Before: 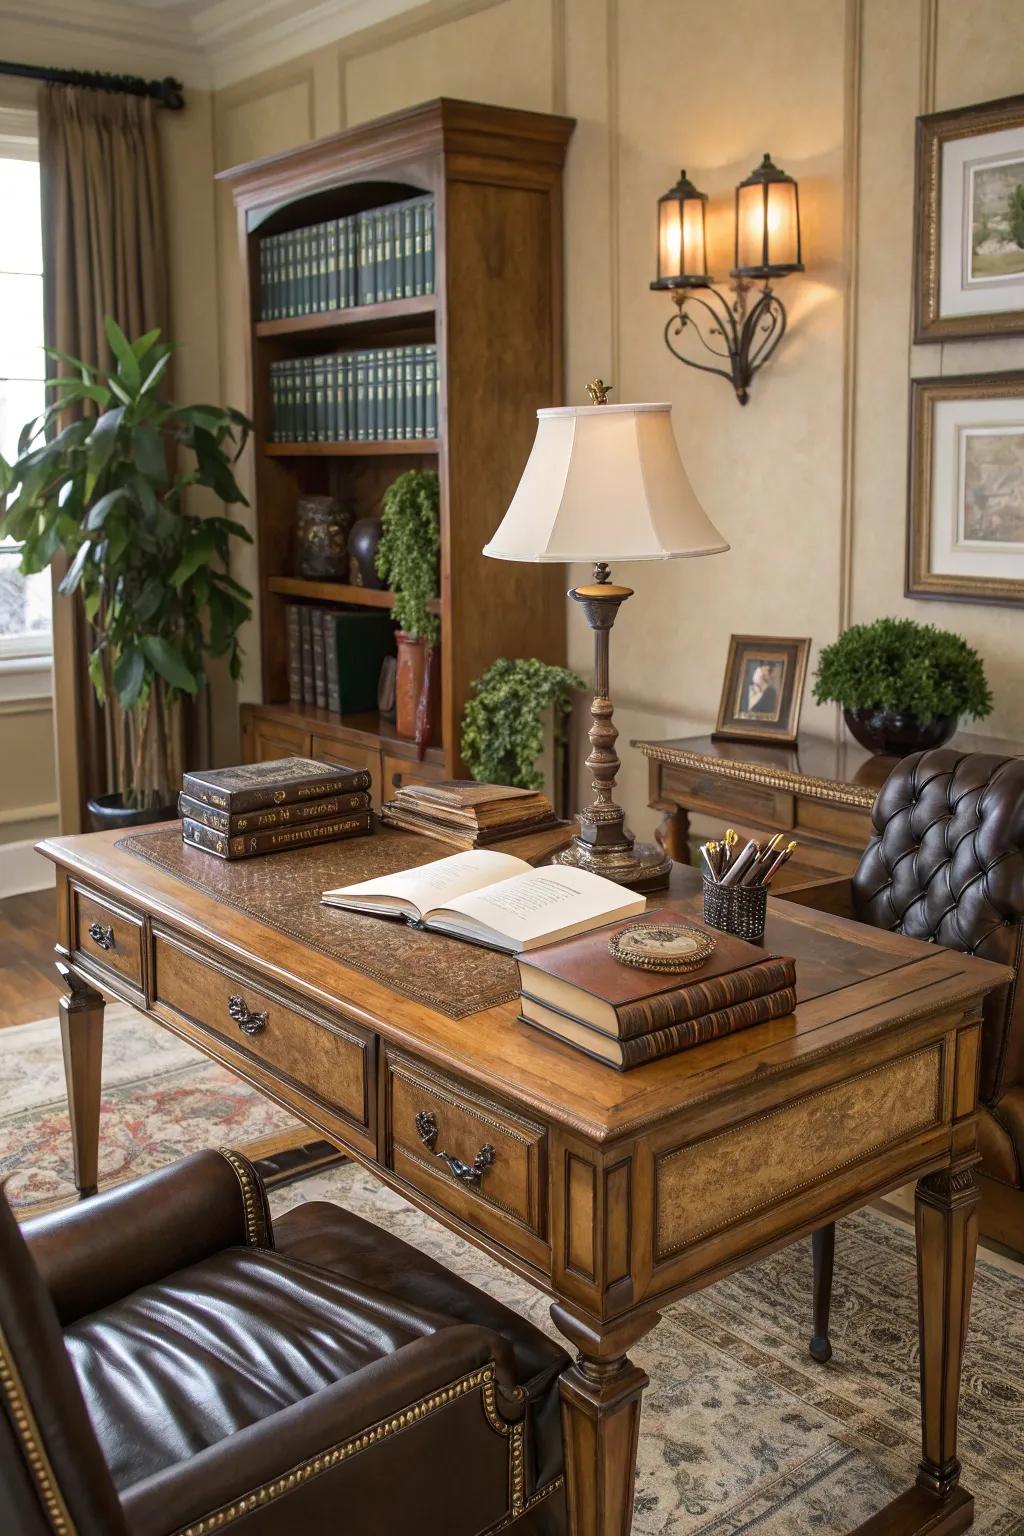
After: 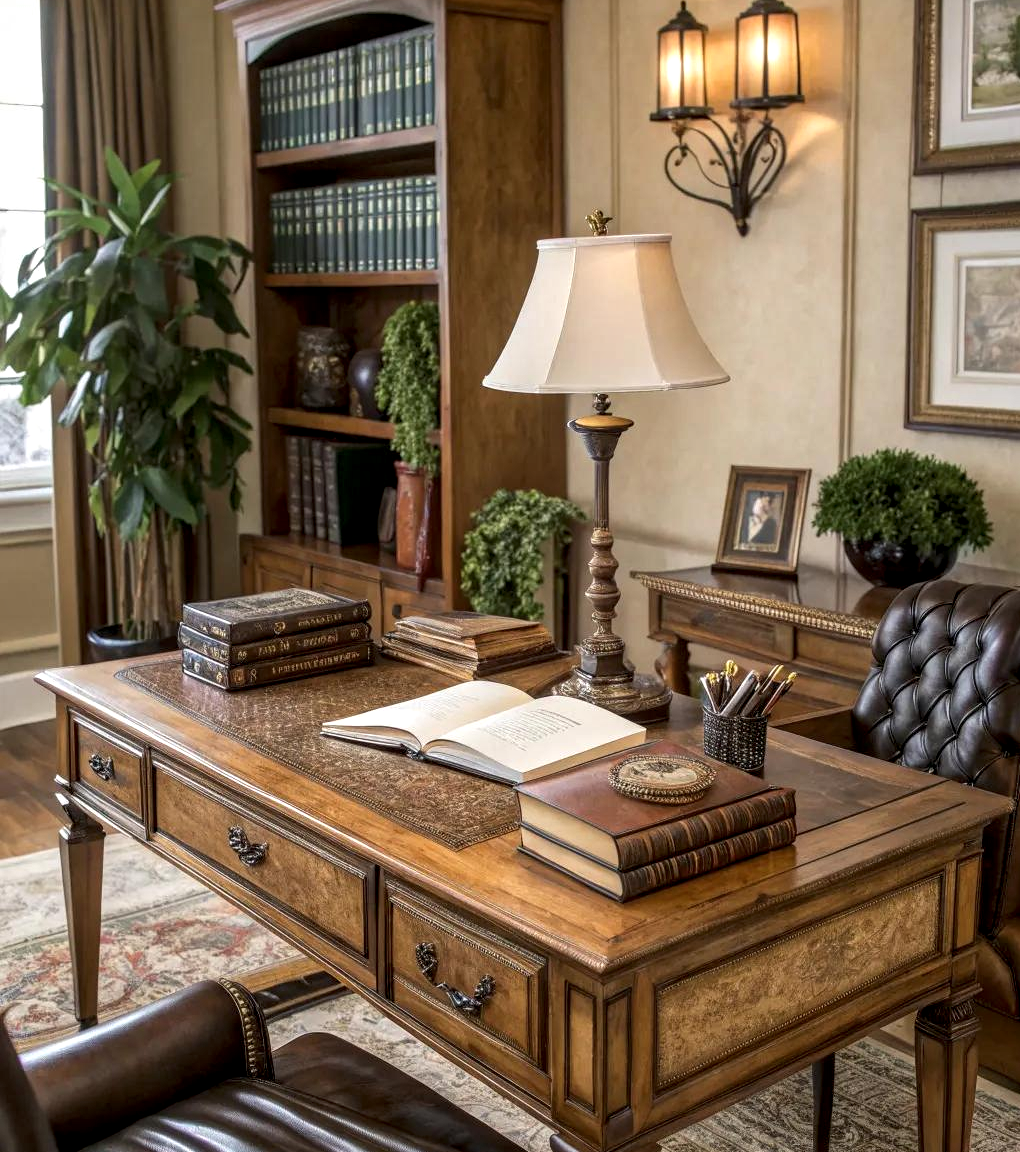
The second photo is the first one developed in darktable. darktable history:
local contrast: detail 139%
crop: top 11.061%, bottom 13.931%
